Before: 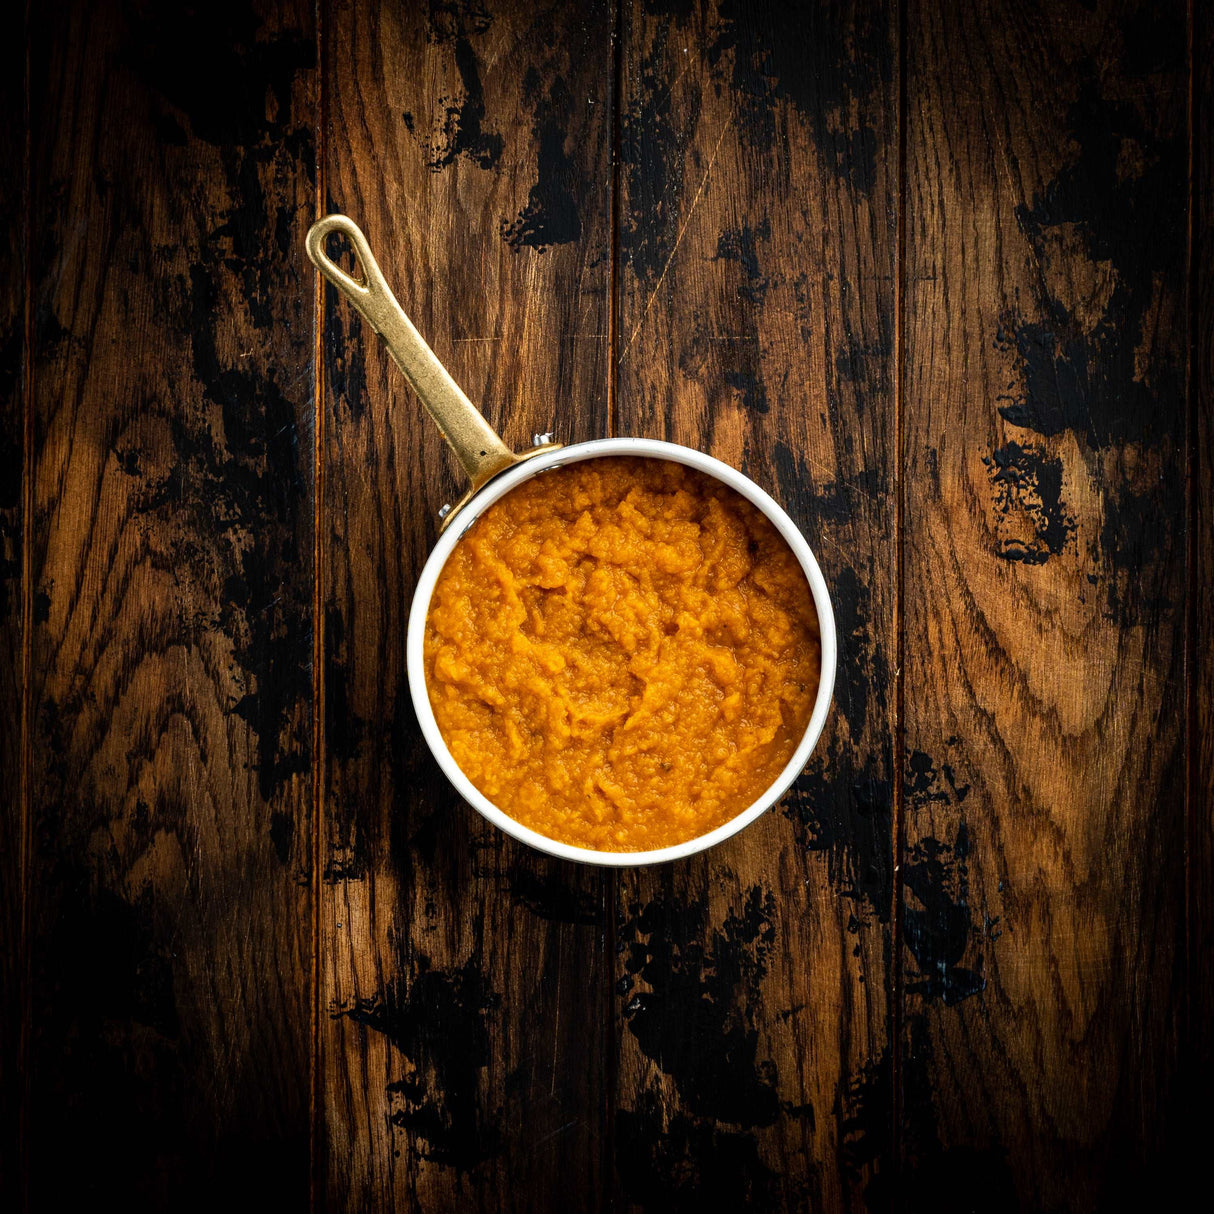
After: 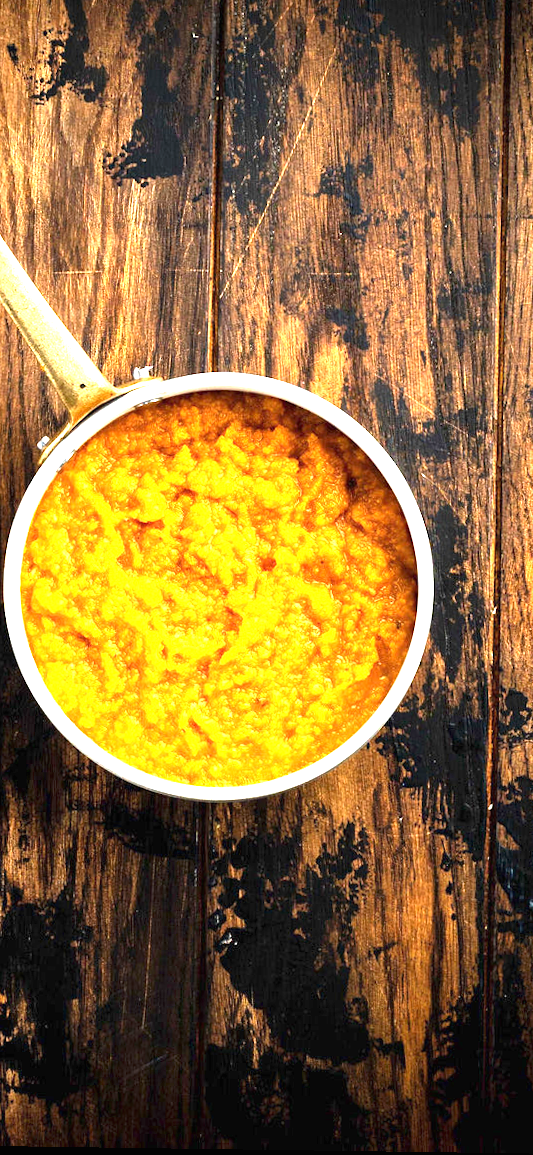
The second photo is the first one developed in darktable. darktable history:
exposure: black level correction 0, exposure 2.088 EV, compensate exposure bias true, compensate highlight preservation false
rotate and perspective: rotation 0.8°, automatic cropping off
crop: left 33.452%, top 6.025%, right 23.155%
